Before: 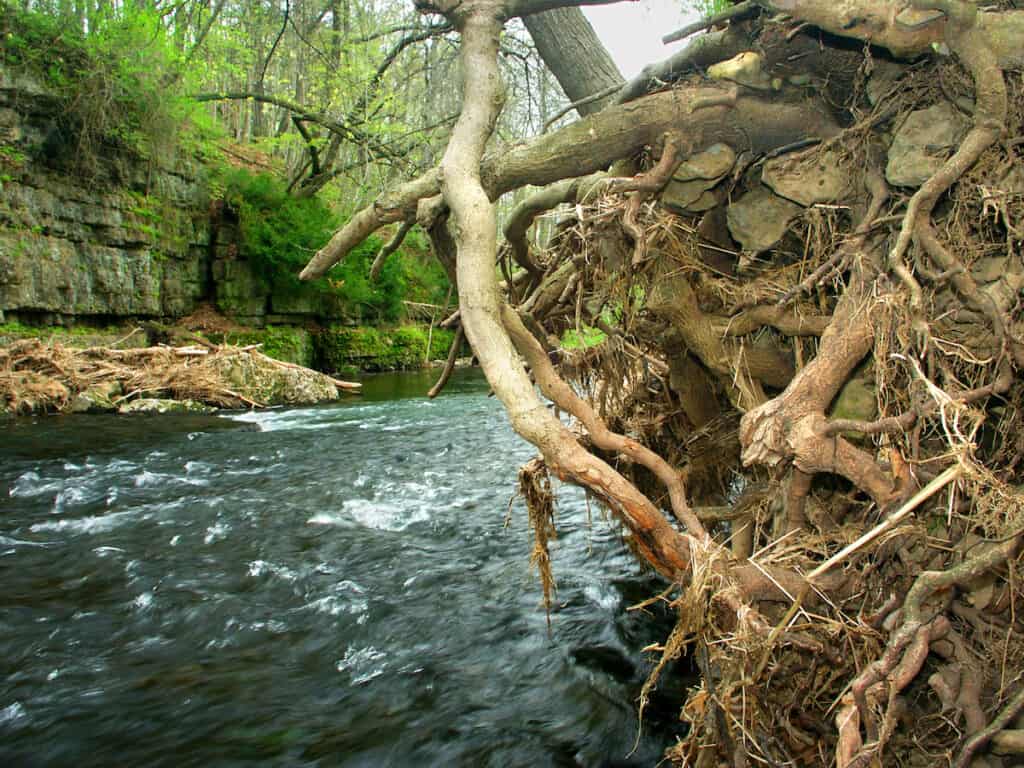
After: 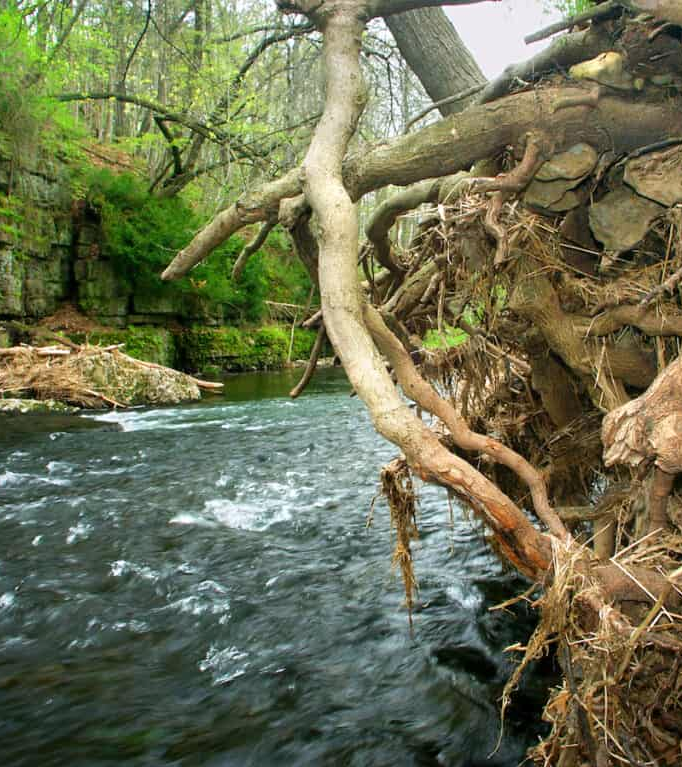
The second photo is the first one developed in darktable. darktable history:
white balance: red 1.009, blue 1.027
crop and rotate: left 13.537%, right 19.796%
